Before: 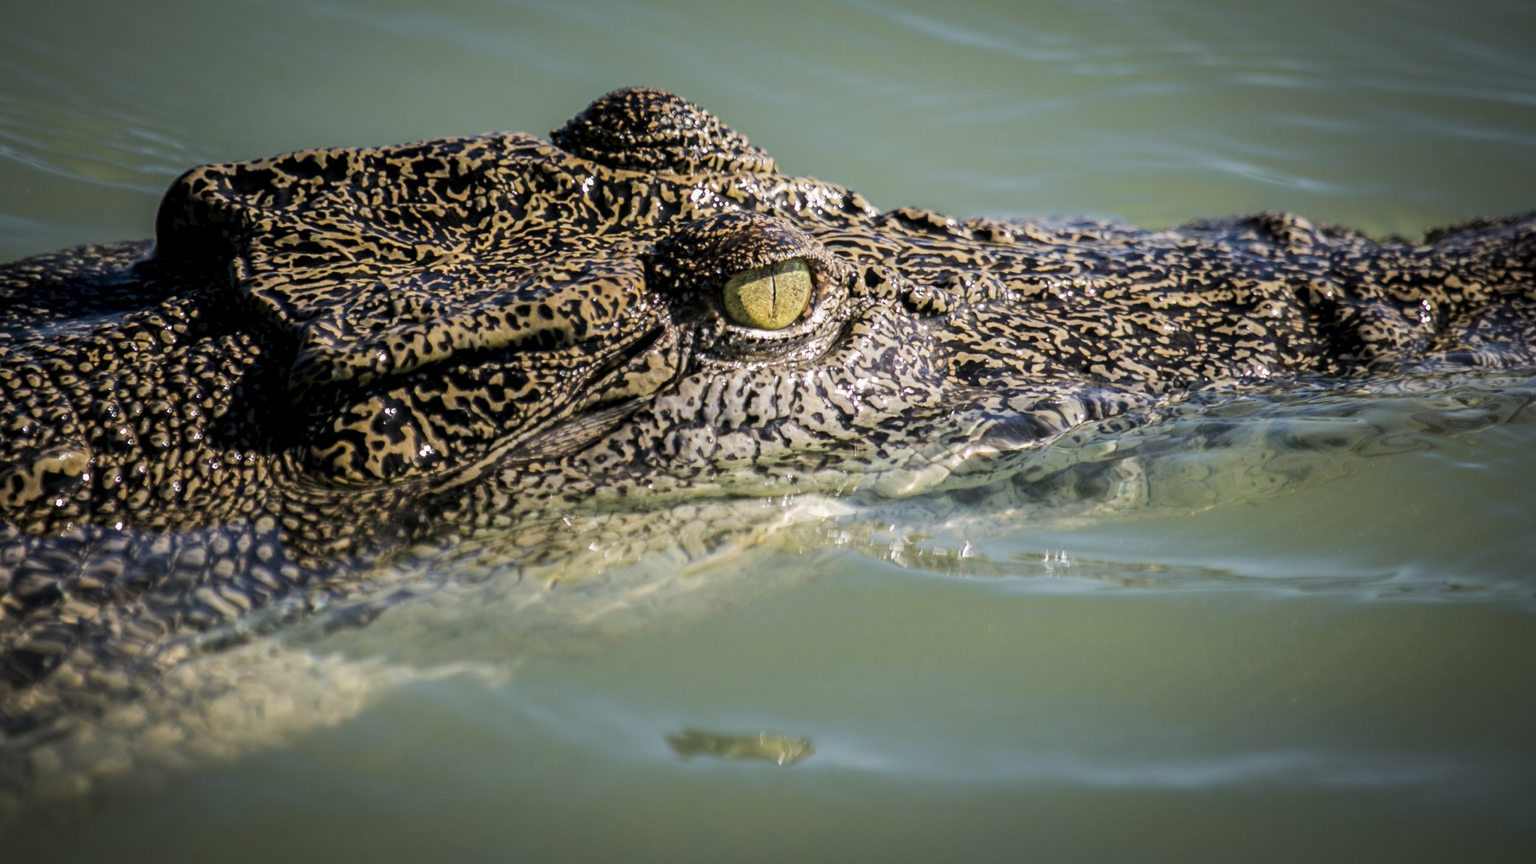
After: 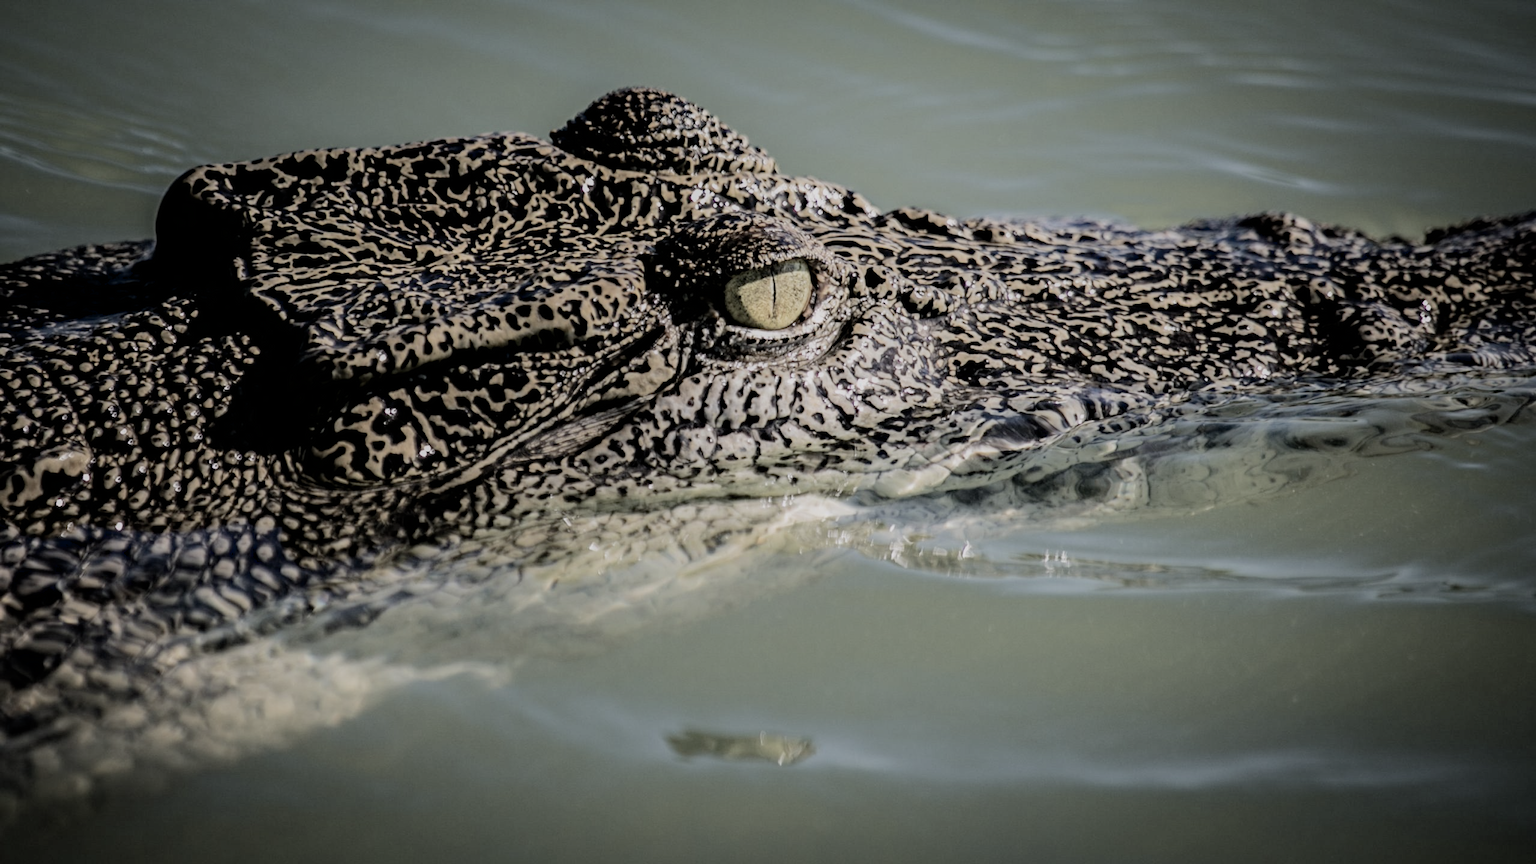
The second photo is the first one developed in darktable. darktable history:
filmic rgb: black relative exposure -7.18 EV, white relative exposure 5.35 EV, hardness 3.03
haze removal: strength 0.28, distance 0.248, compatibility mode true, adaptive false
color balance rgb: shadows lift › chroma 0.669%, shadows lift › hue 112.09°, global offset › luminance -0.478%, perceptual saturation grading › global saturation -28.421%, perceptual saturation grading › highlights -20.814%, perceptual saturation grading › mid-tones -23.541%, perceptual saturation grading › shadows -24.602%, global vibrance 20%
